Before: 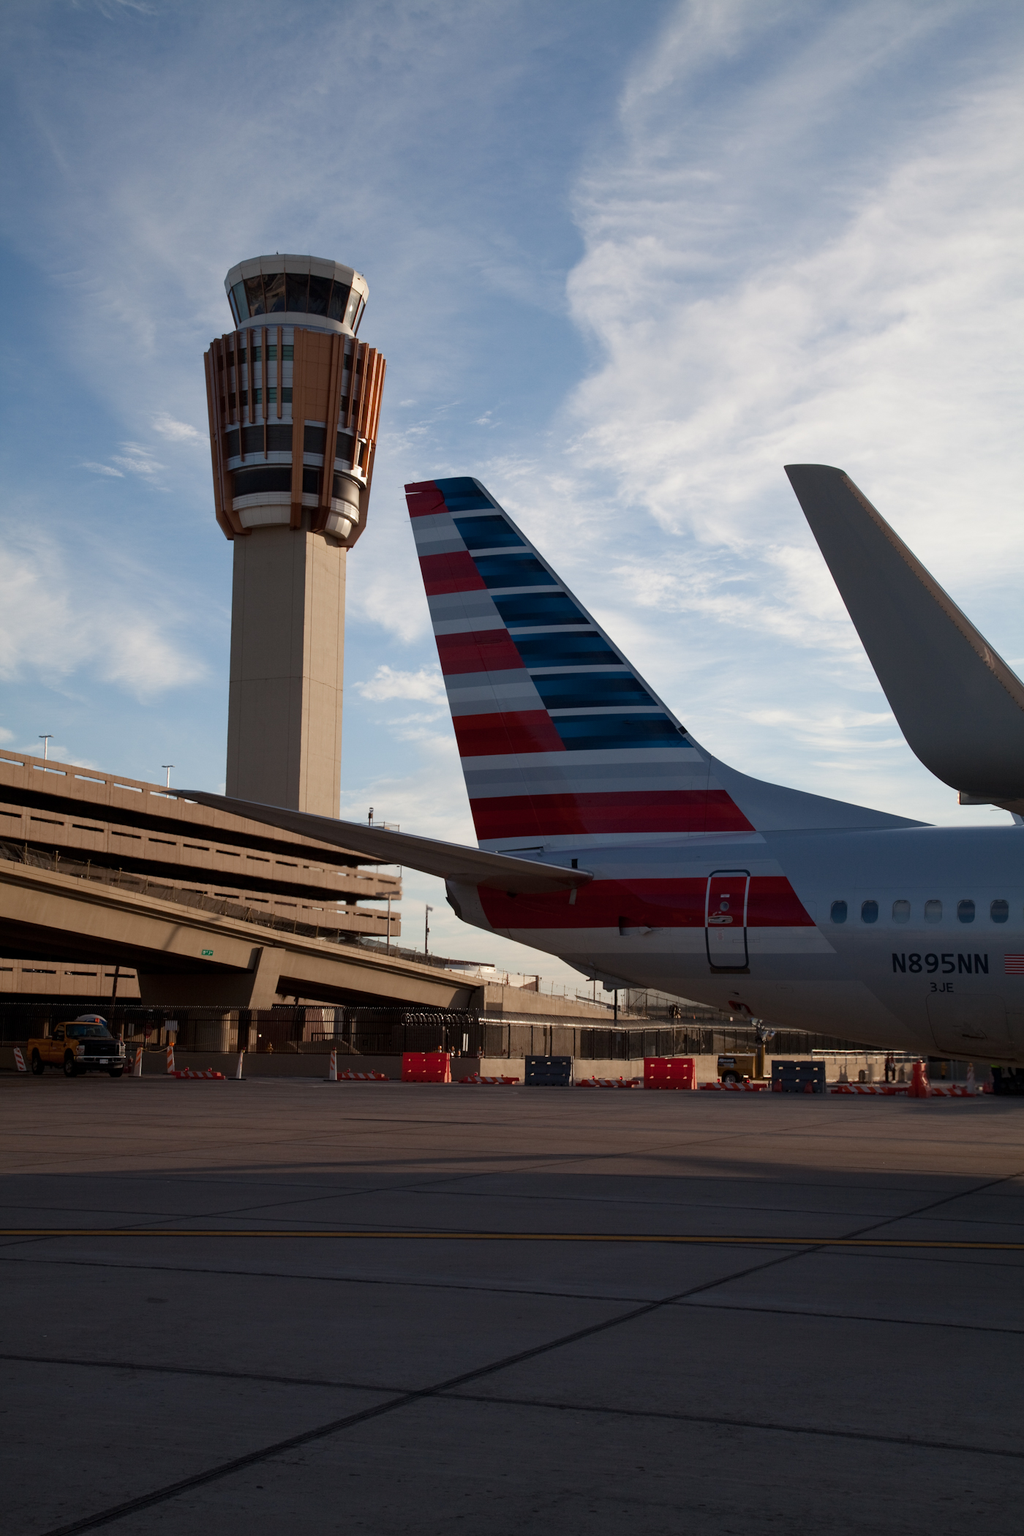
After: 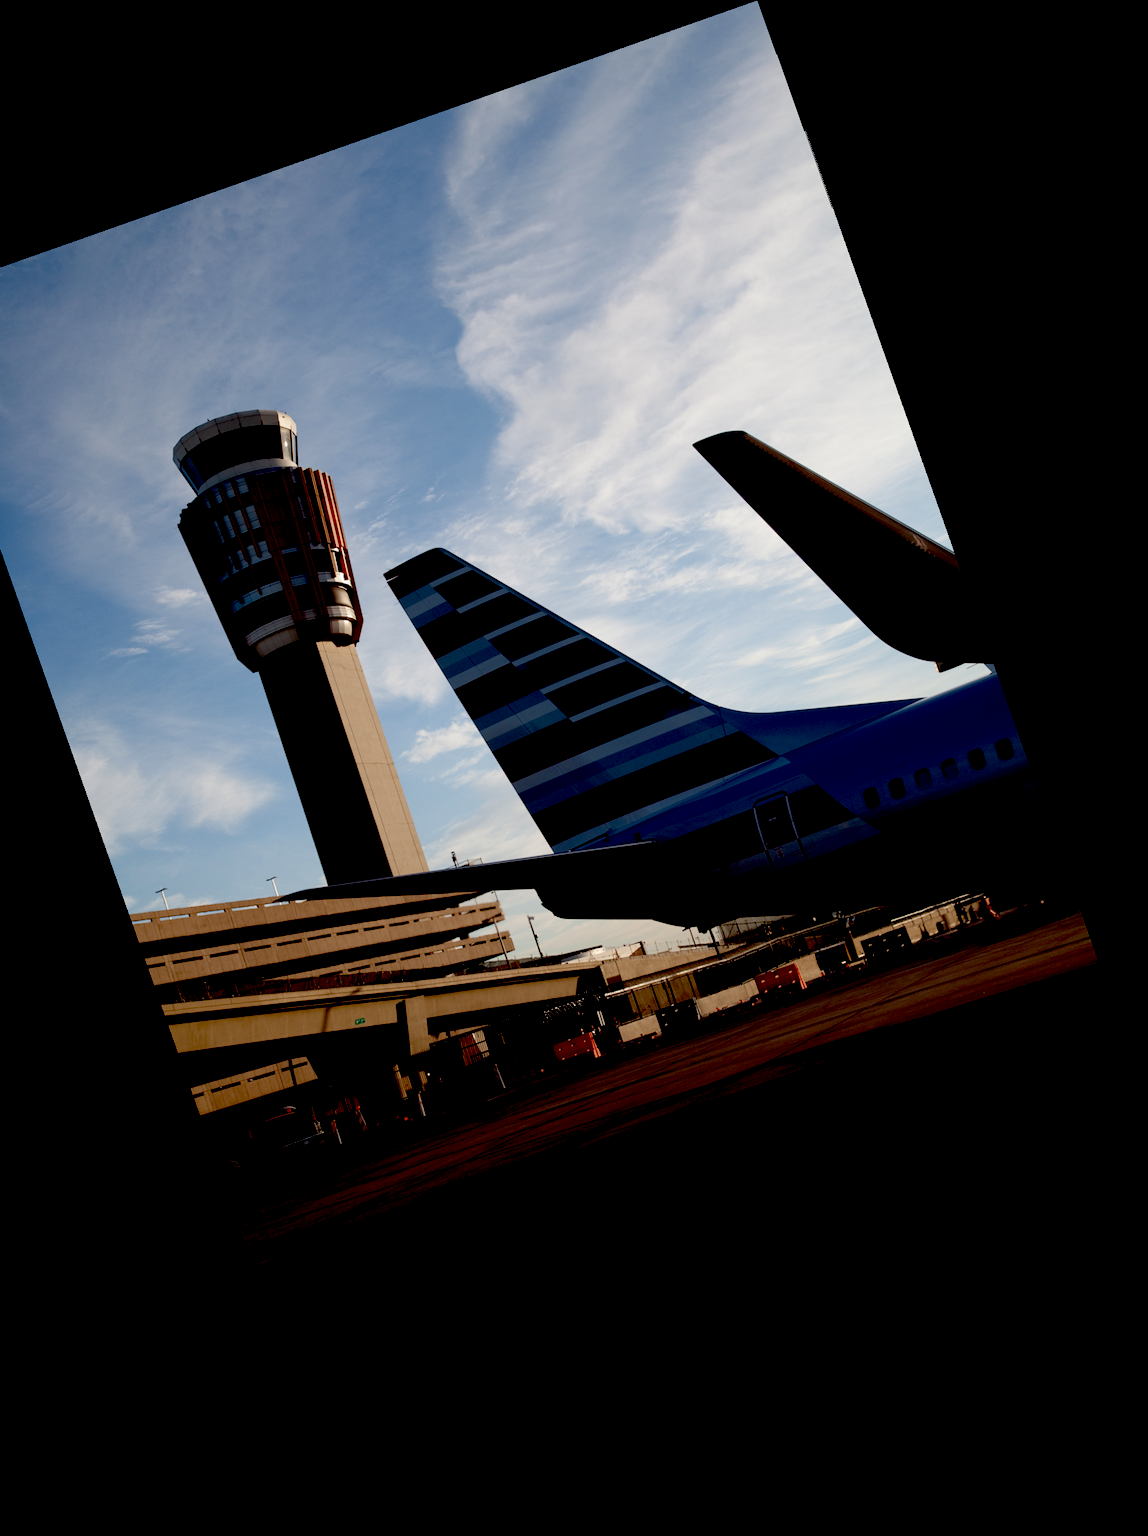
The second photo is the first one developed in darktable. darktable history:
crop and rotate: angle 19.43°, left 6.812%, right 4.125%, bottom 1.087%
exposure: black level correction 0.056, compensate highlight preservation false
rotate and perspective: rotation -0.45°, automatic cropping original format, crop left 0.008, crop right 0.992, crop top 0.012, crop bottom 0.988
